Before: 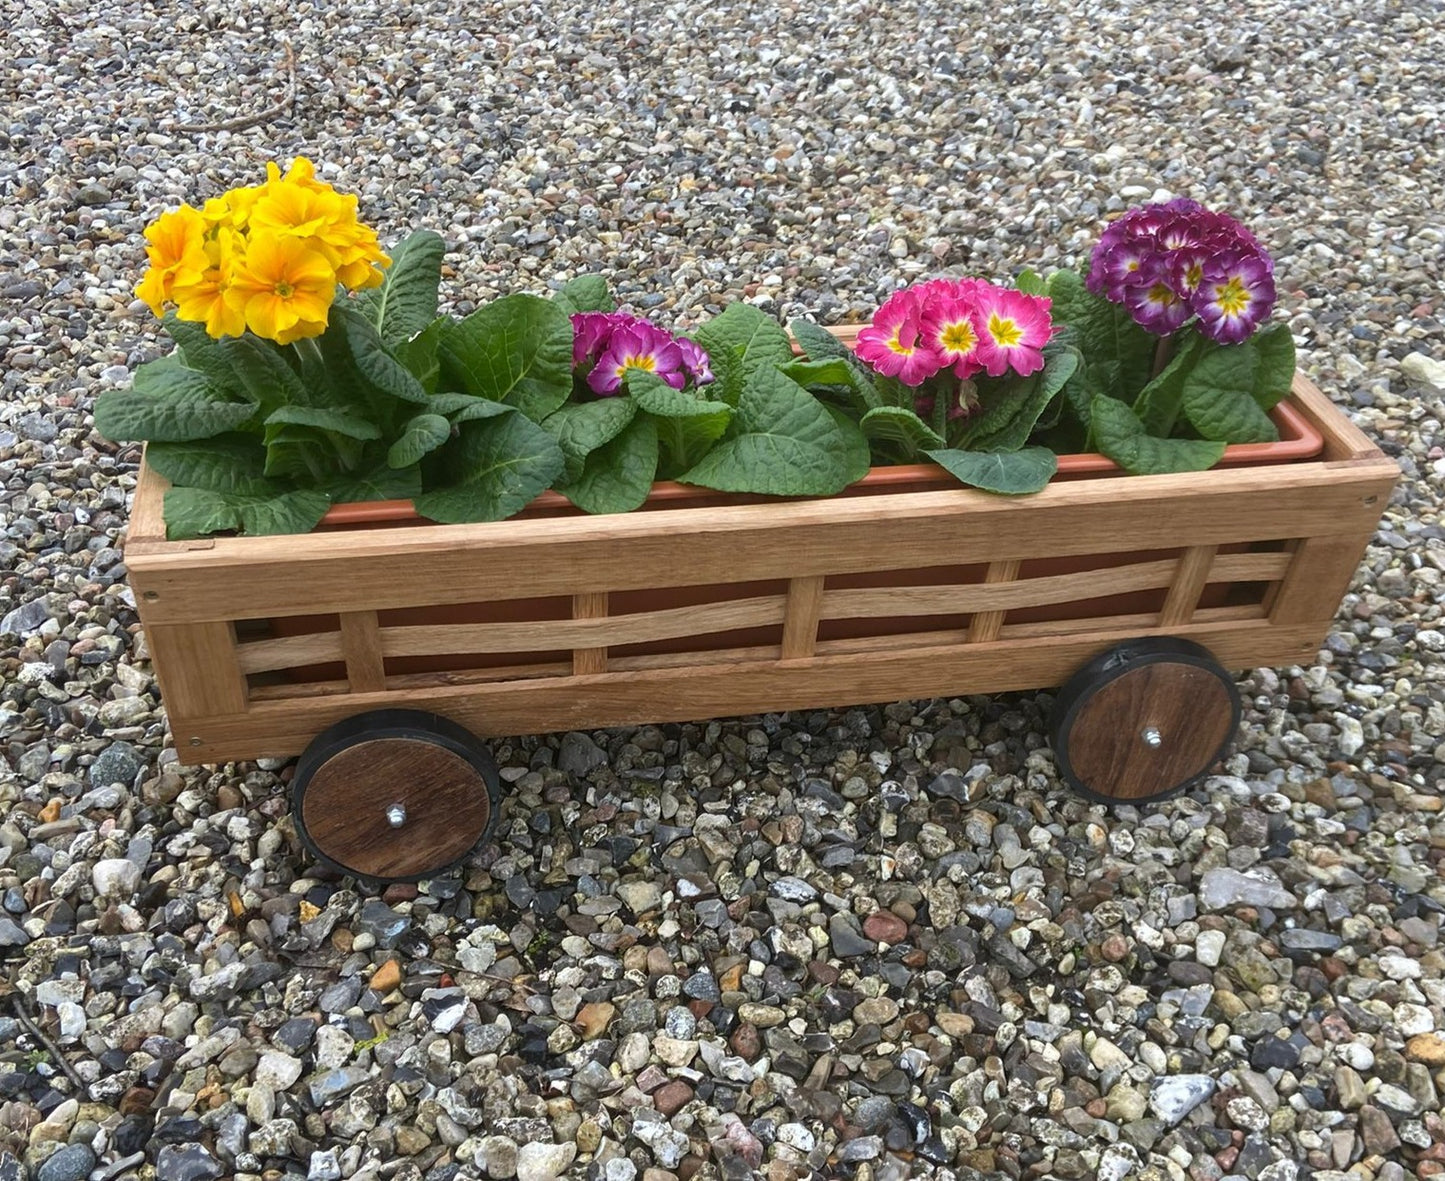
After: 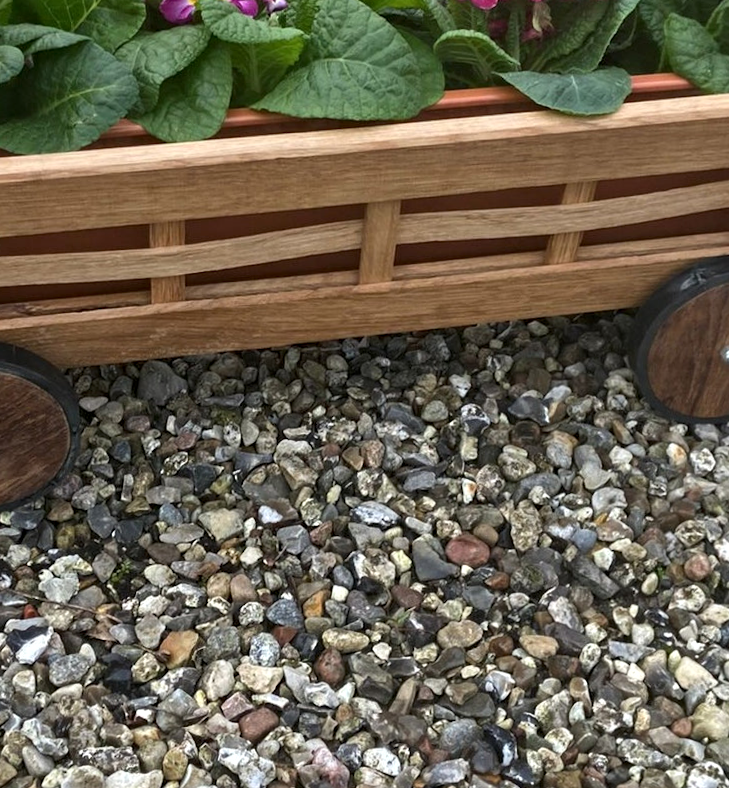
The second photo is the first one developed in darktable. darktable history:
rotate and perspective: rotation -1°, crop left 0.011, crop right 0.989, crop top 0.025, crop bottom 0.975
contrast equalizer: y [[0.5, 0.5, 0.544, 0.569, 0.5, 0.5], [0.5 ×6], [0.5 ×6], [0 ×6], [0 ×6]]
base curve: exposure shift 0, preserve colors none
crop and rotate: left 29.237%, top 31.152%, right 19.807%
